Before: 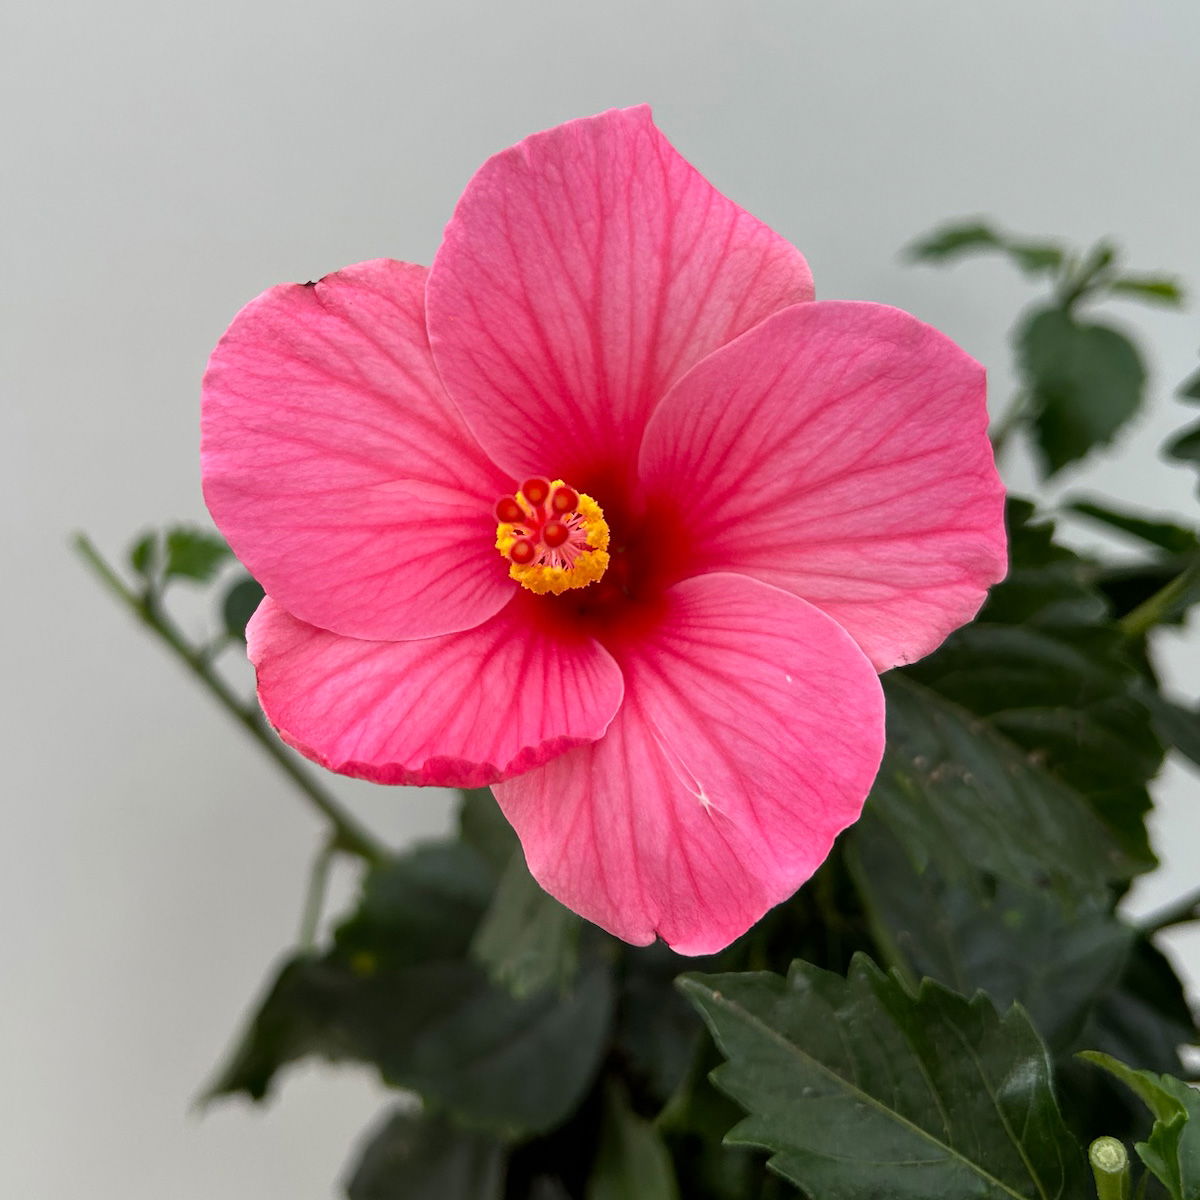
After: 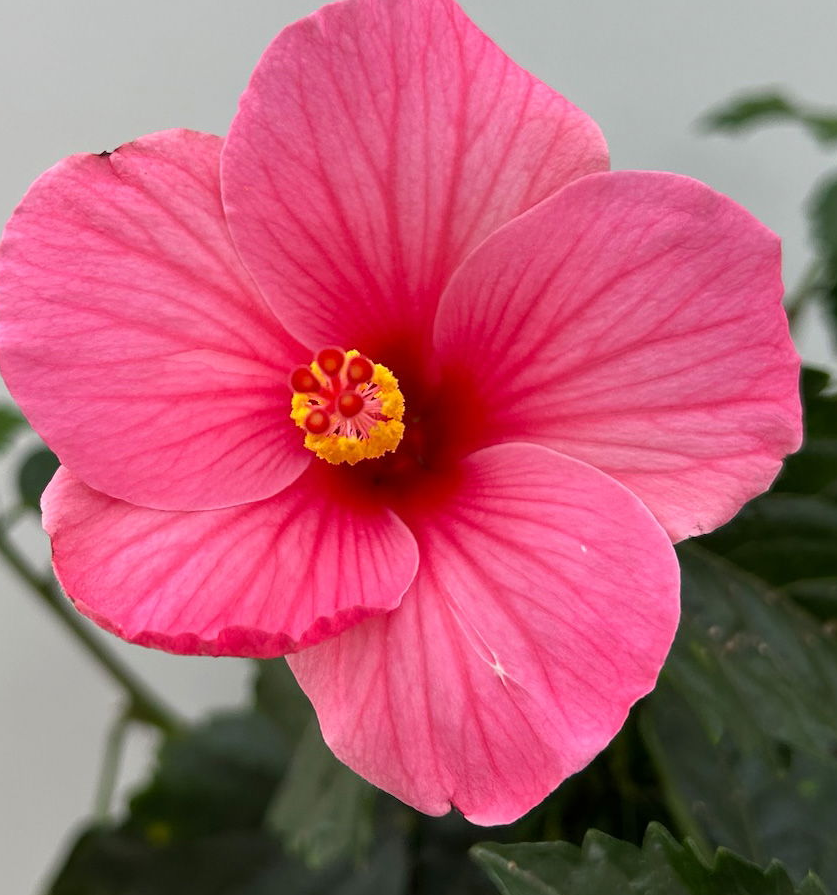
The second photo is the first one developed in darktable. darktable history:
crop and rotate: left 17.151%, top 10.897%, right 13.029%, bottom 14.482%
